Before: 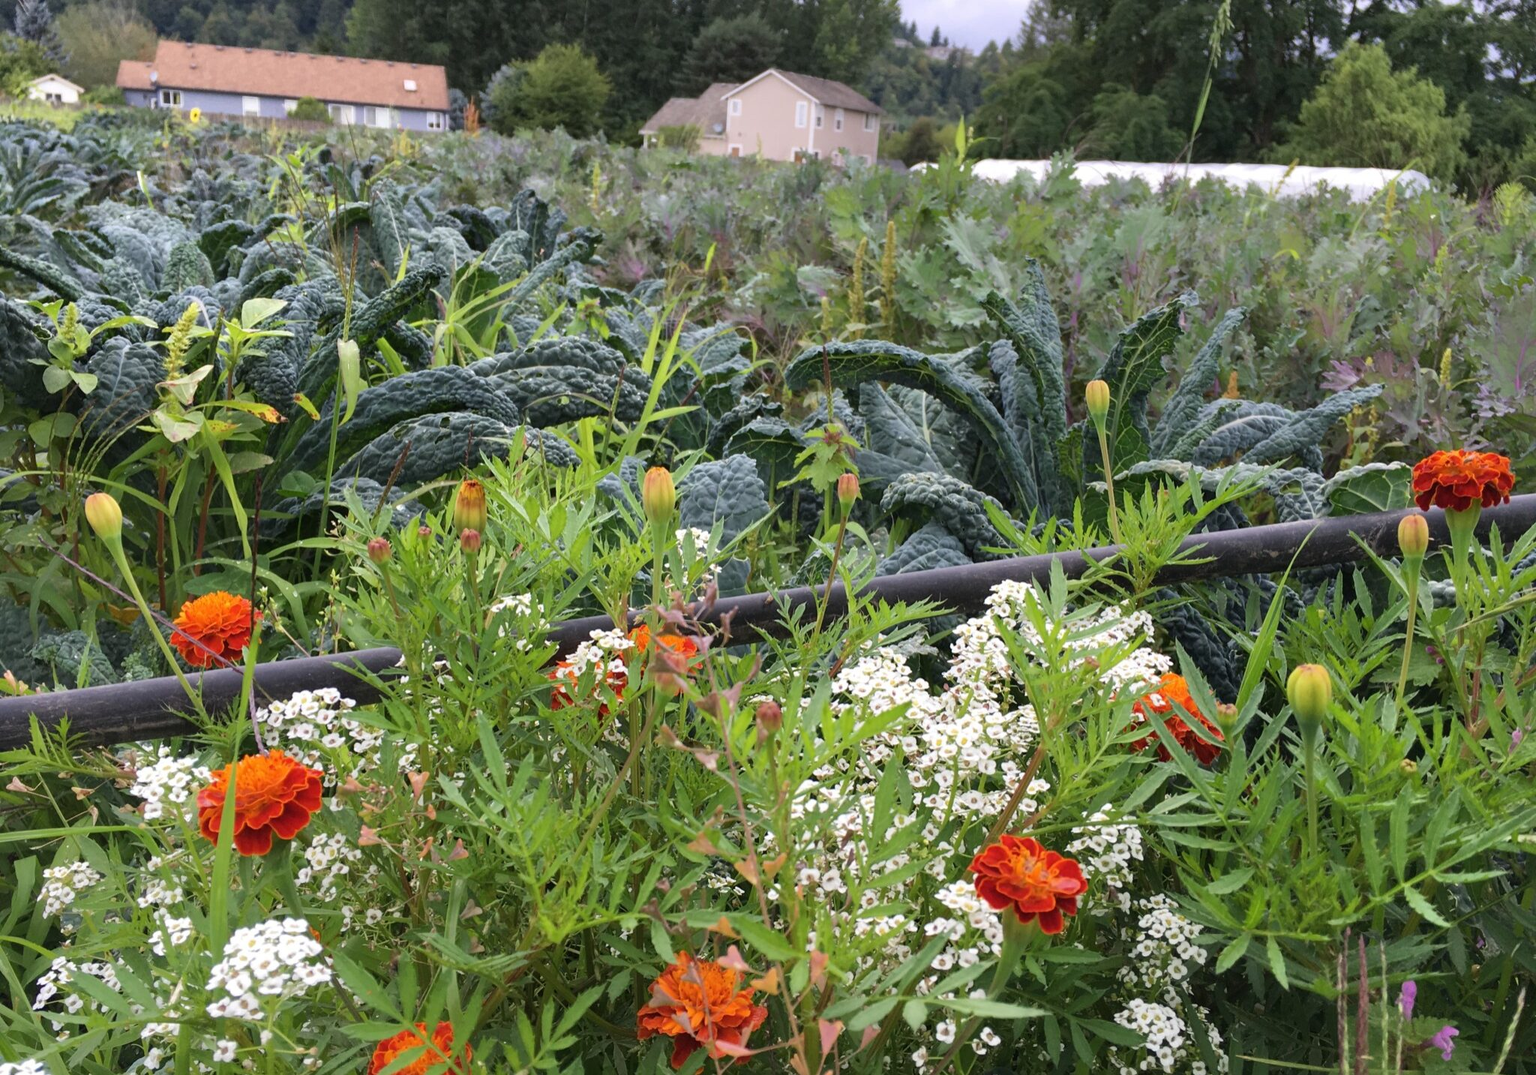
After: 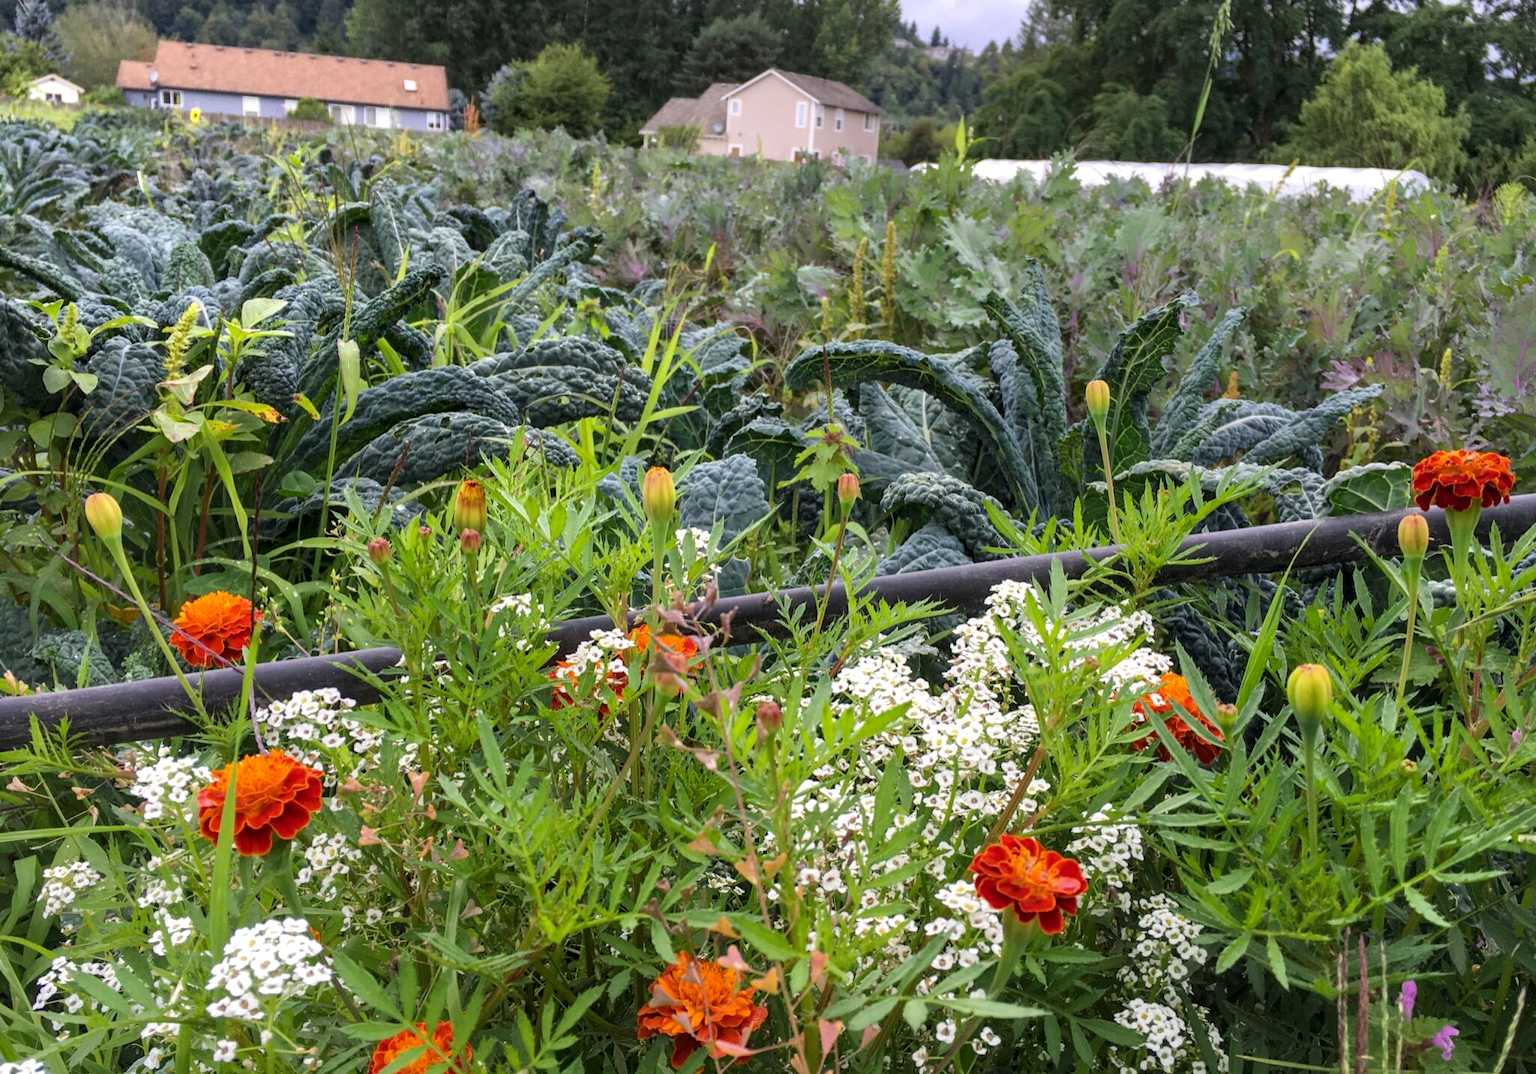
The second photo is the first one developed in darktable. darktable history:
local contrast: on, module defaults
levels: levels [0.016, 0.5, 0.996]
color balance rgb: perceptual saturation grading › global saturation 10%, global vibrance 10%
